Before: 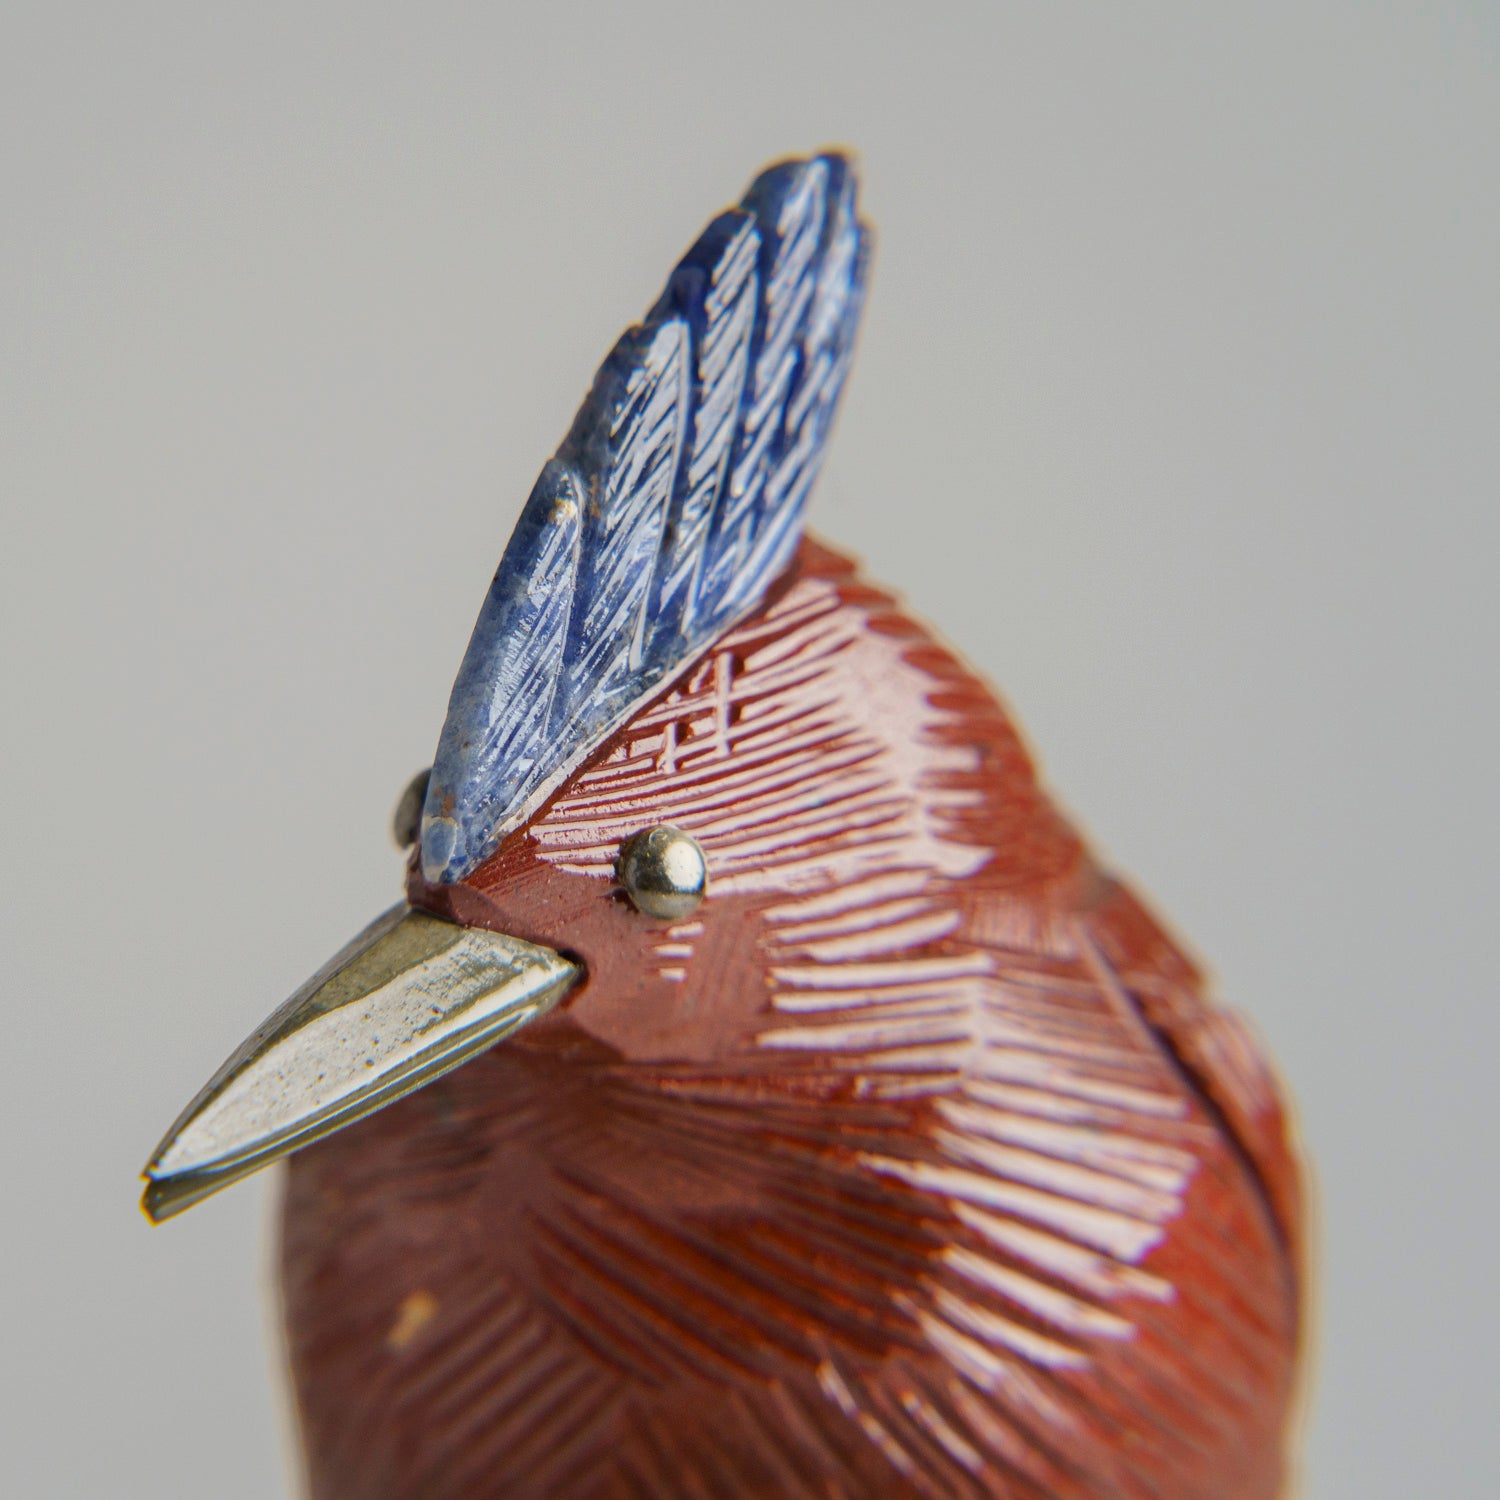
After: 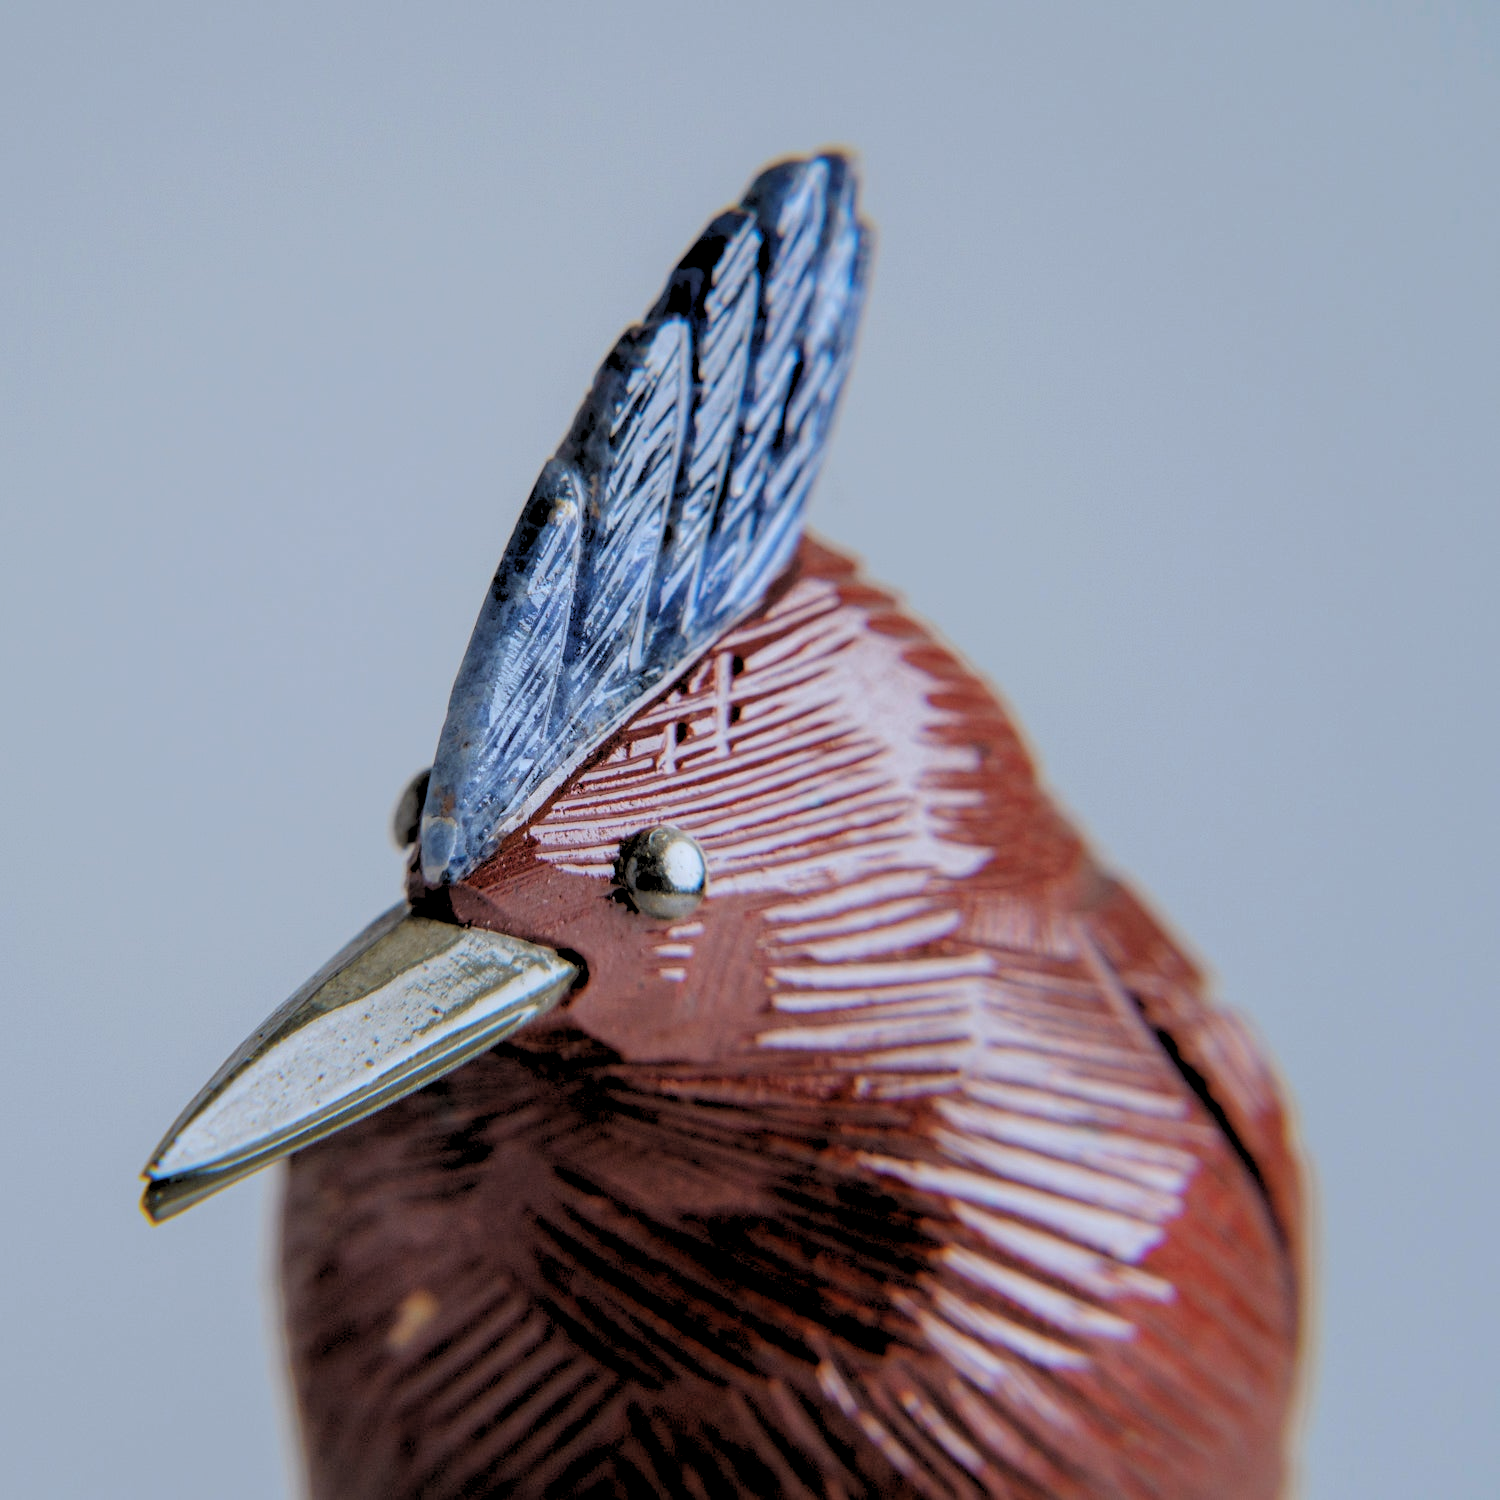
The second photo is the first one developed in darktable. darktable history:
color correction: highlights a* -2.24, highlights b* -18.1
bloom: size 15%, threshold 97%, strength 7%
exposure: black level correction -0.015, exposure -0.125 EV
rgb levels: levels [[0.029, 0.461, 0.922], [0, 0.5, 1], [0, 0.5, 1]]
